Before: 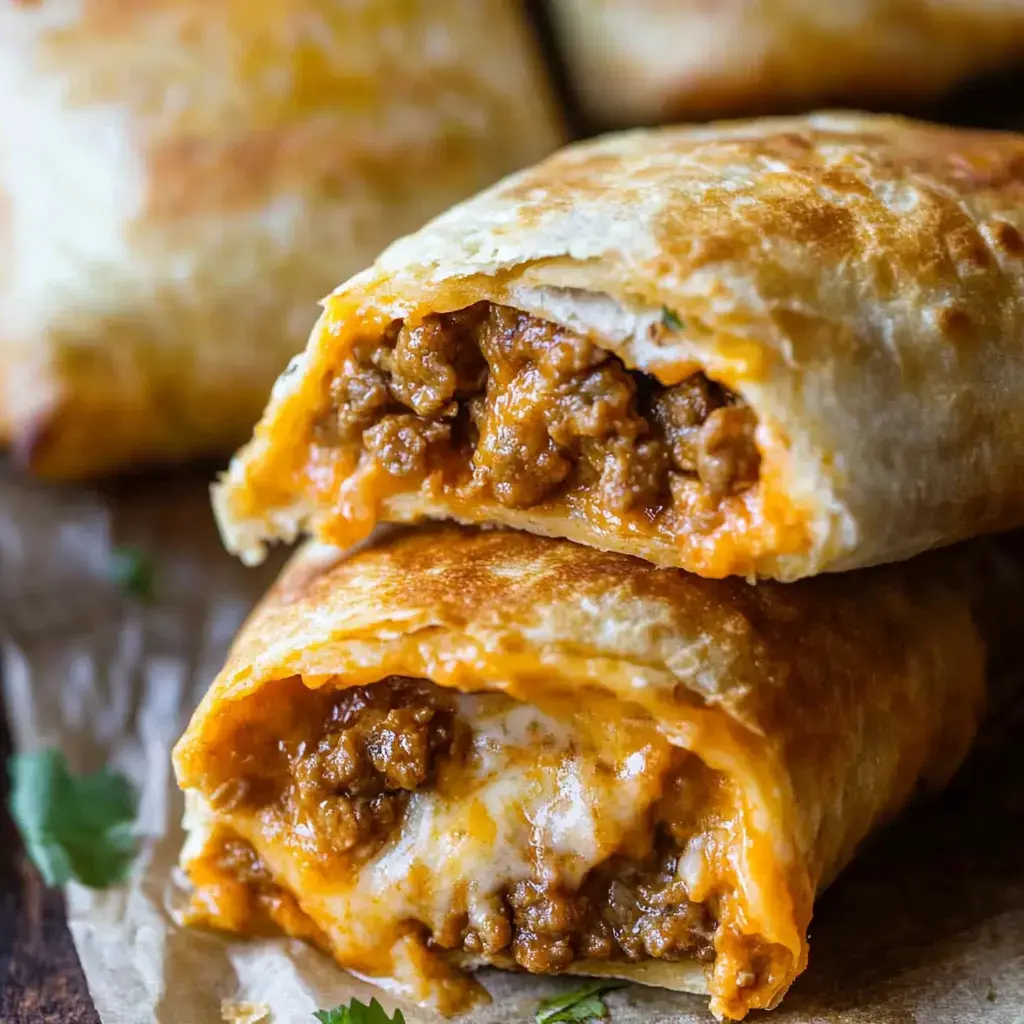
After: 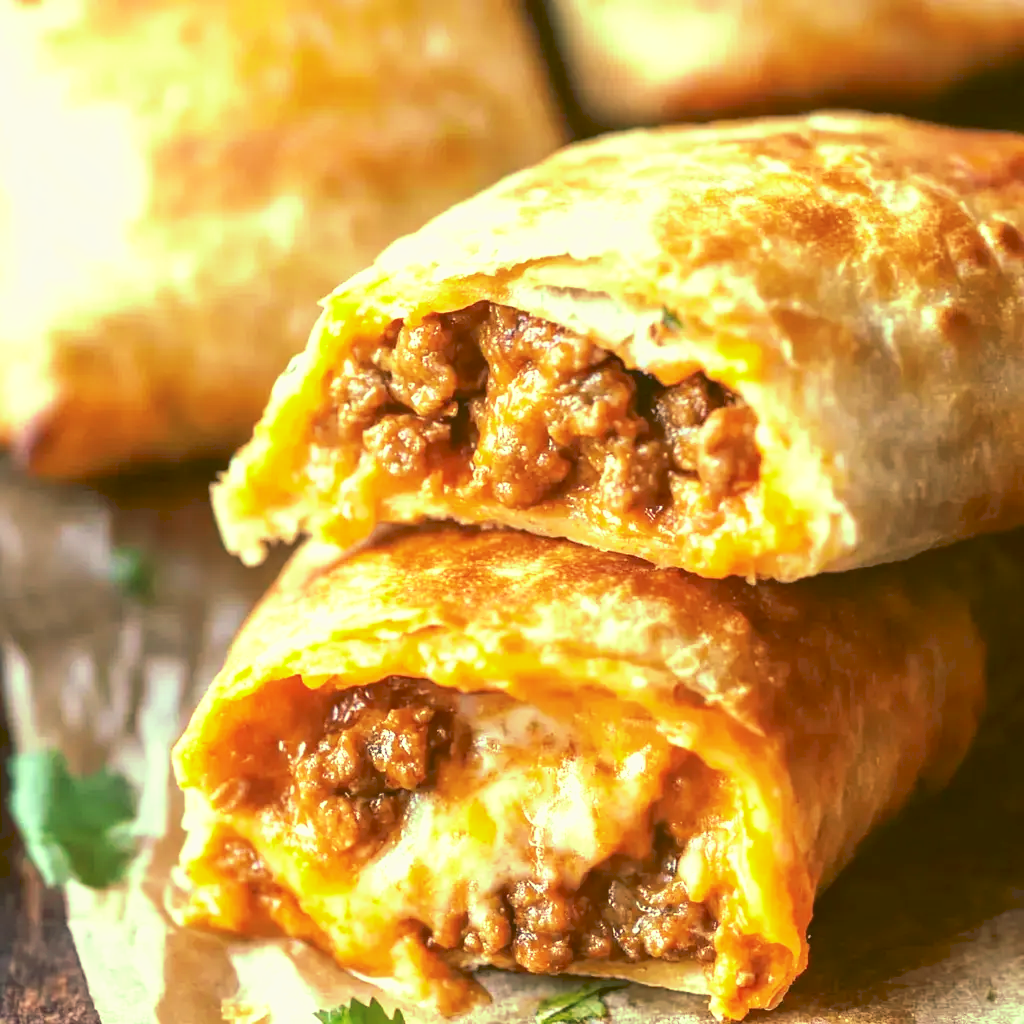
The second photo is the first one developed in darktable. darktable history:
tone curve: curves: ch0 [(0, 0) (0.003, 0.115) (0.011, 0.133) (0.025, 0.157) (0.044, 0.182) (0.069, 0.209) (0.1, 0.239) (0.136, 0.279) (0.177, 0.326) (0.224, 0.379) (0.277, 0.436) (0.335, 0.507) (0.399, 0.587) (0.468, 0.671) (0.543, 0.75) (0.623, 0.837) (0.709, 0.916) (0.801, 0.978) (0.898, 0.985) (1, 1)], preserve colors none
color look up table: target L [73.22, 94.36, 94.02, 78.98, 95.47, 72.57, 77.84, 68.6, 67.54, 64.82, 60.02, 50.01, 49.94, 200.29, 94.58, 65.14, 69.66, 59.72, 64.19, 44.21, 48.49, 48.52, 36.03, 40.43, 34.58, 22.62, 24.21, 95.01, 69.93, 63.53, 66.4, 41.53, 51.77, 40.97, 38.65, 39.13, 35.97, 37.67, 34.03, 12.4, 3.168, 80.39, 71.56, 77.64, 69.09, 67.55, 51.38, 39.23, 10.56], target a [-16.91, -62.66, -65.59, -24.92, -53.23, -45.29, -24.67, -71.76, -64.87, -71.78, -14.63, -44.93, -3.649, 0, -58.08, 14.58, -0.505, 15.56, 3.408, 52.81, 29.3, 26.1, 62.99, 62.36, 58.58, 7.778, 42.75, -51.97, 15.31, 15.33, 13.79, 73, 42.4, -6.917, 70.73, 14.19, 3.608, 58.73, -0.333, 43.41, 16.5, -3.135, -38.73, -15.56, -53.75, -16.22, -46.35, -25.86, -15.37], target b [81.15, 85.12, 102.77, 84.31, 51.71, 39.84, 53.9, 45.62, 27.25, 69.54, 67.55, 46.75, 49.51, 0, 67.7, 28.48, 63.48, 63.05, 41.83, 21.8, 61.25, 25.75, 57.72, 14.7, 51.22, 35.7, 28.26, 49.24, -4.098, -13.78, 20.38, -30.88, -22.54, -32.47, -51.04, -6.18, -56.99, -7.974, 13.6, -74.23, -29.13, 11.23, -2.624, 6.763, -6.531, 11.75, 18.69, -7.61, 5.68], num patches 49
